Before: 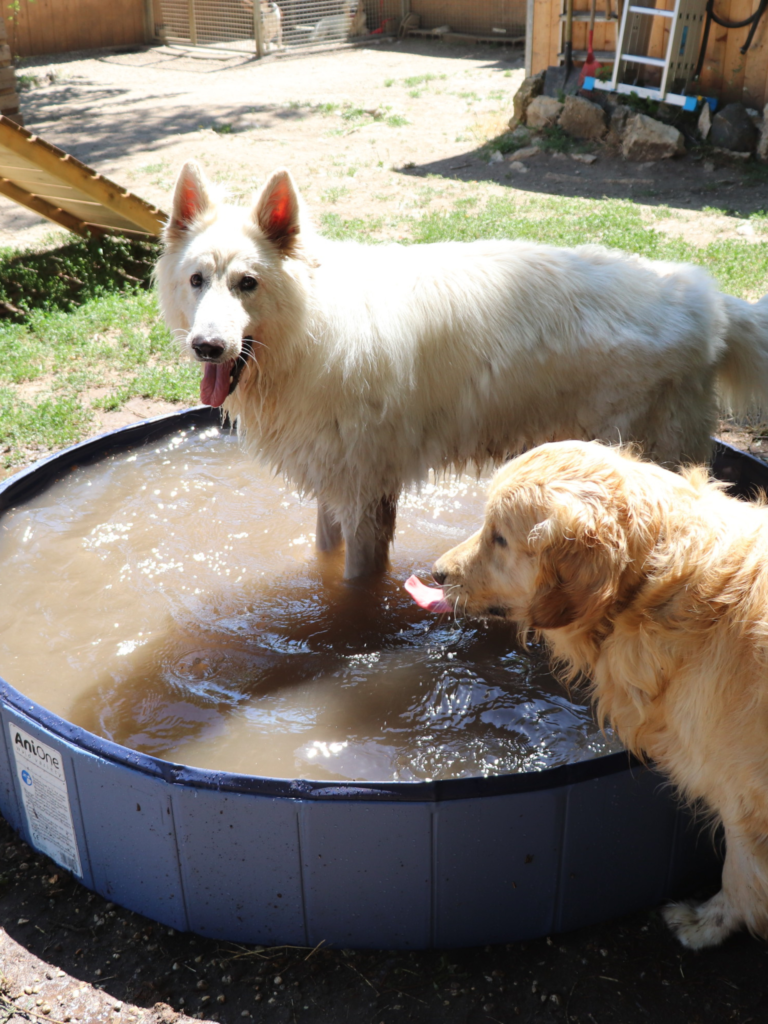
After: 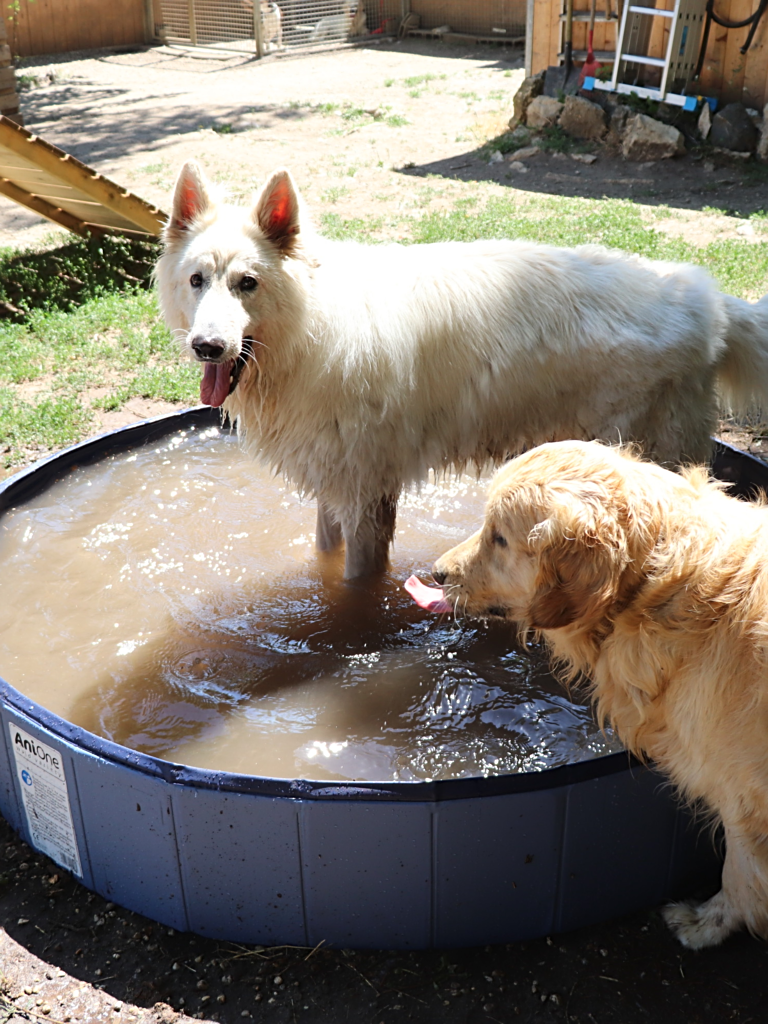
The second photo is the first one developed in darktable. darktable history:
sharpen: on, module defaults
contrast brightness saturation: contrast 0.098, brightness 0.017, saturation 0.016
